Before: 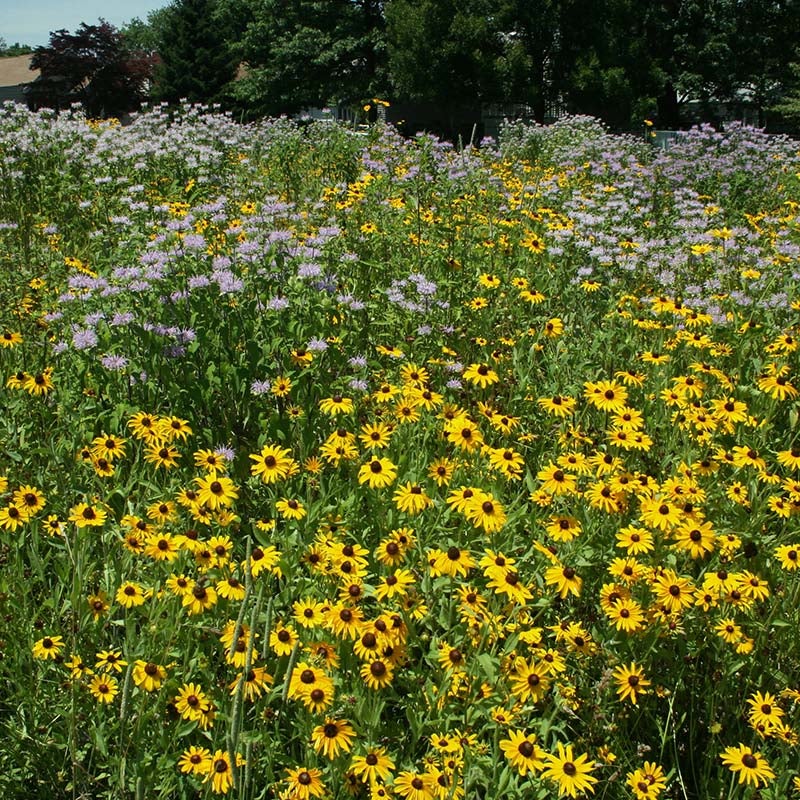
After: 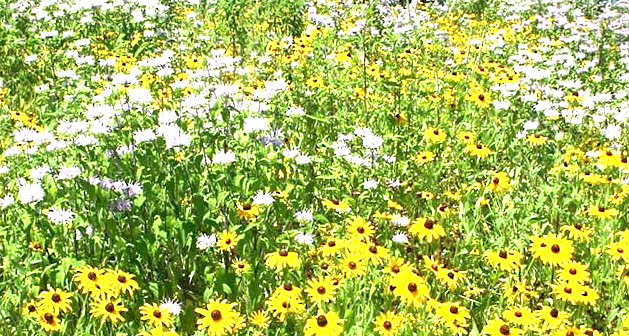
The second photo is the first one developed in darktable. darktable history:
crop: left 6.828%, top 18.373%, right 14.471%, bottom 39.543%
tone equalizer: on, module defaults
levels: mode automatic, levels [0.008, 0.318, 0.836]
sharpen: radius 2.866, amount 0.864, threshold 47.434
exposure: black level correction 0.002, exposure 1.995 EV, compensate highlight preservation false
